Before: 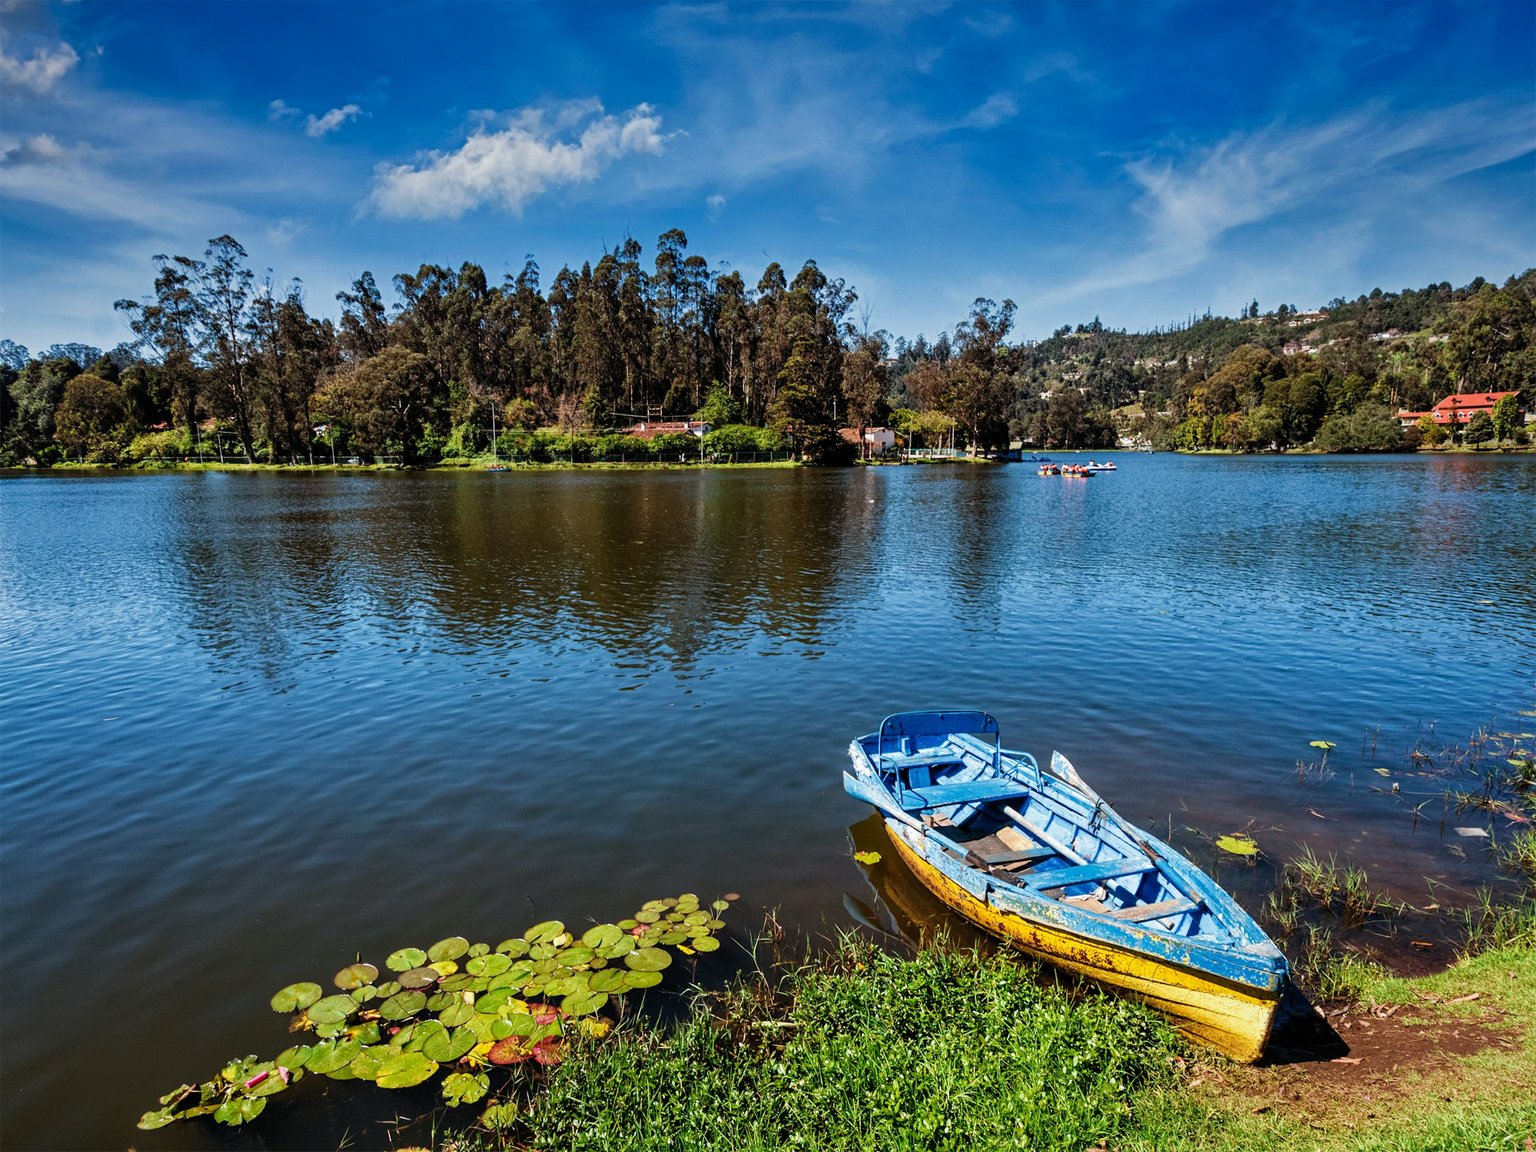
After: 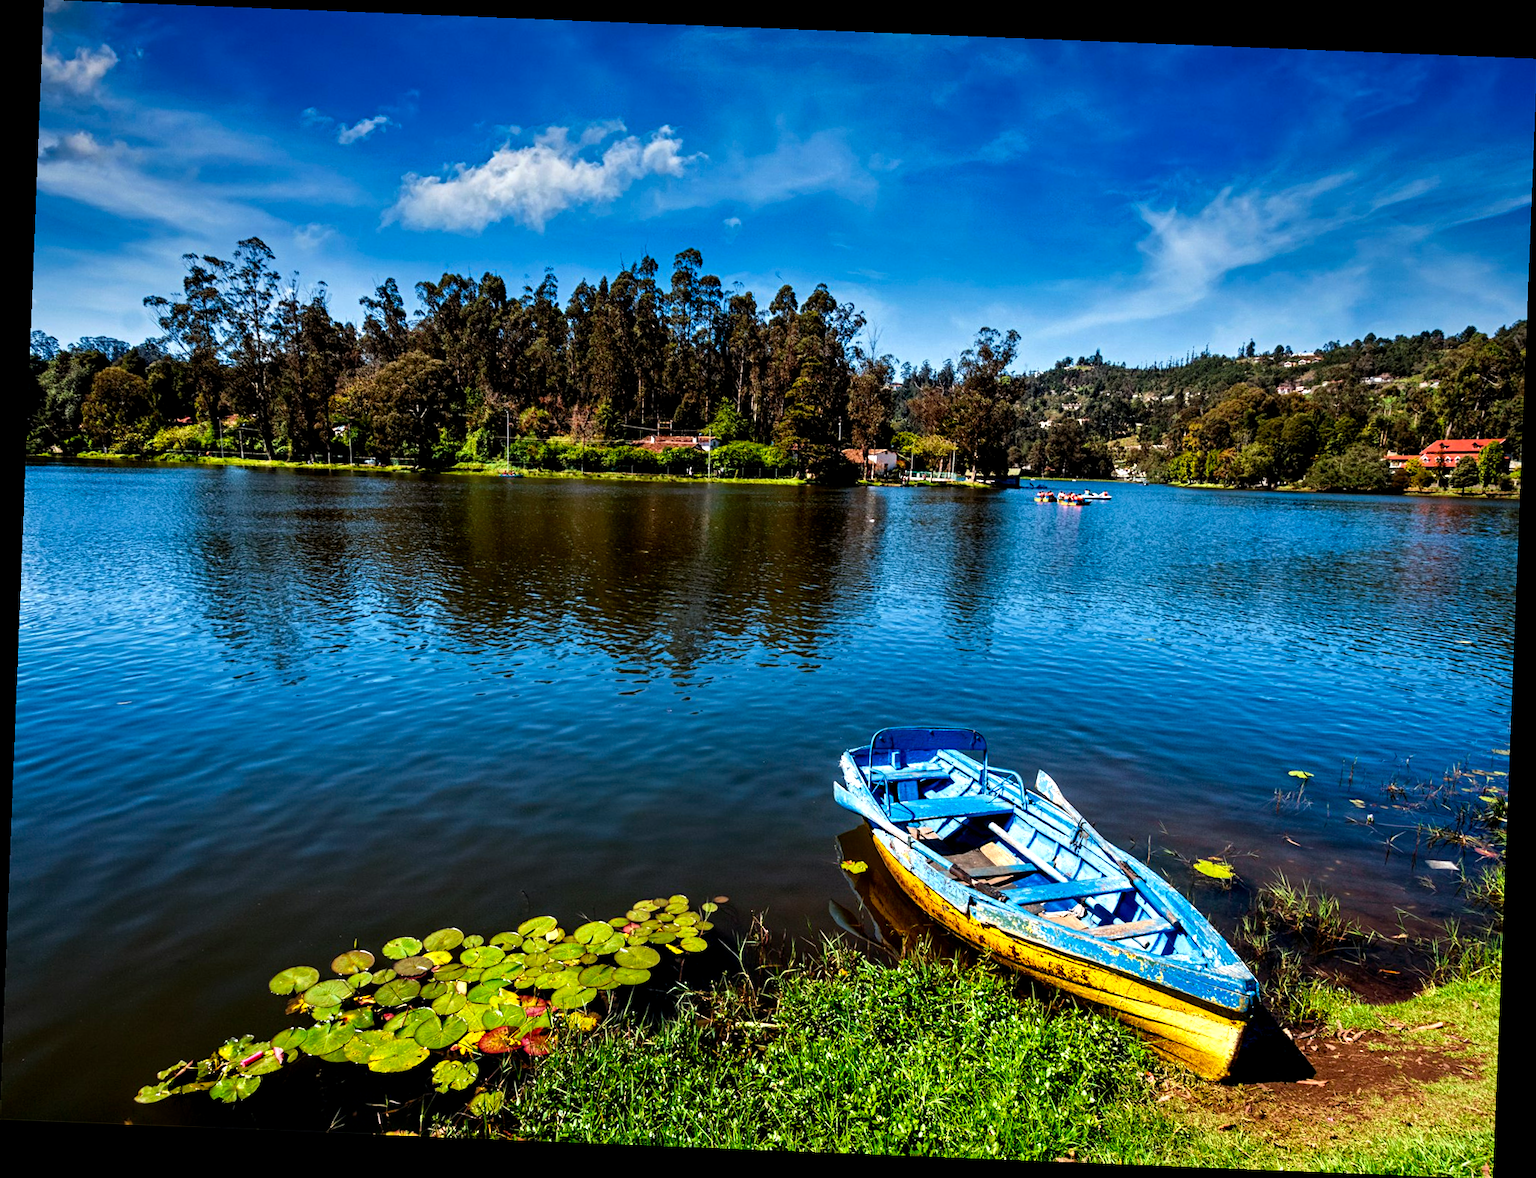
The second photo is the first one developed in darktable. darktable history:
rotate and perspective: rotation 2.27°, automatic cropping off
white balance: emerald 1
color balance: lift [0.991, 1, 1, 1], gamma [0.996, 1, 1, 1], input saturation 98.52%, contrast 20.34%, output saturation 103.72%
